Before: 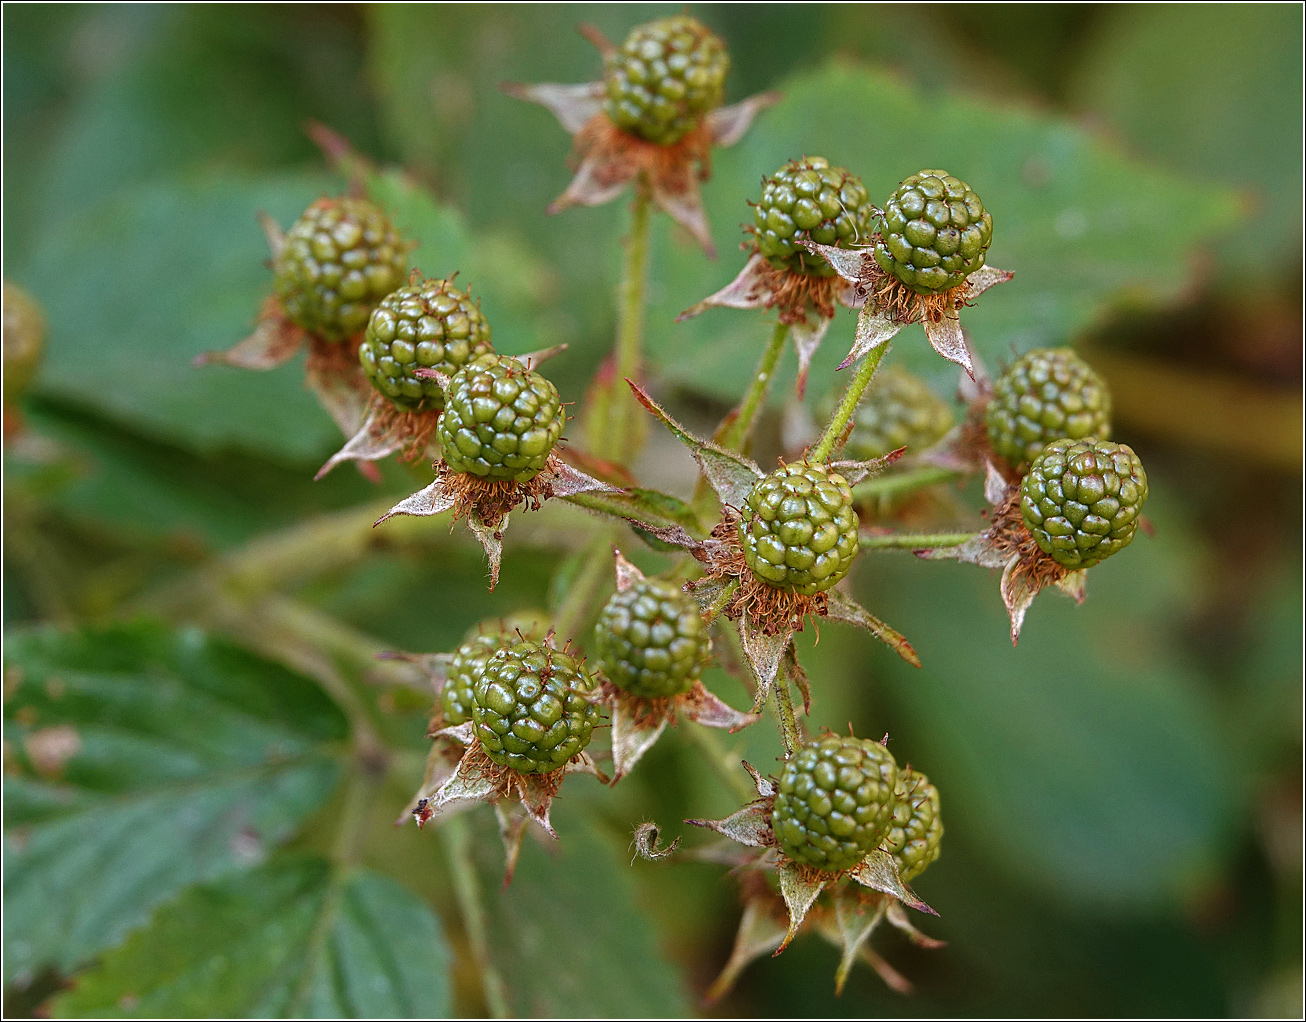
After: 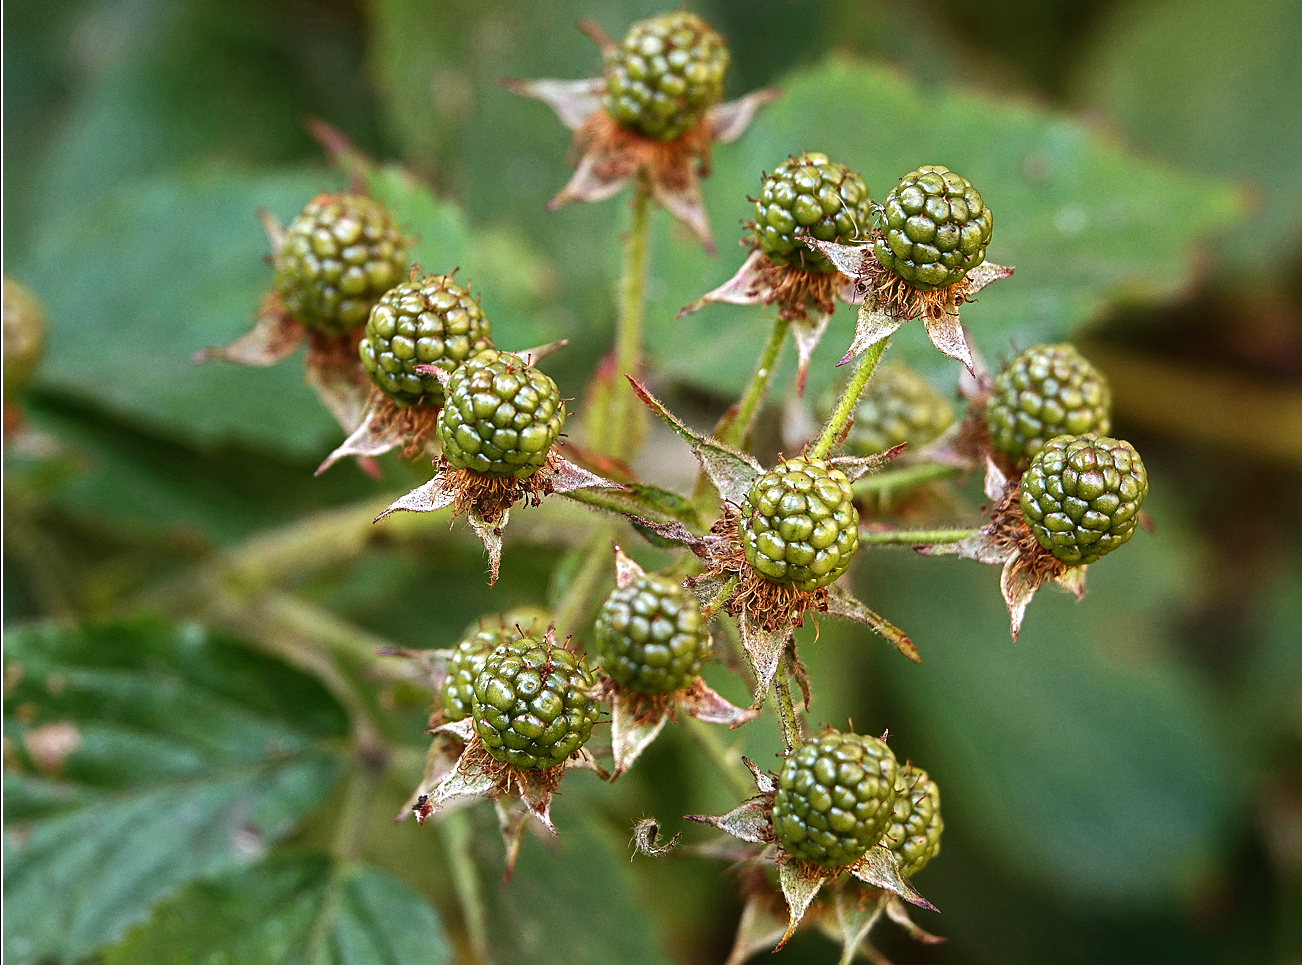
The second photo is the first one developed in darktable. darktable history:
crop: top 0.448%, right 0.264%, bottom 5.045%
tone equalizer: -8 EV -0.75 EV, -7 EV -0.7 EV, -6 EV -0.6 EV, -5 EV -0.4 EV, -3 EV 0.4 EV, -2 EV 0.6 EV, -1 EV 0.7 EV, +0 EV 0.75 EV, edges refinement/feathering 500, mask exposure compensation -1.57 EV, preserve details no
